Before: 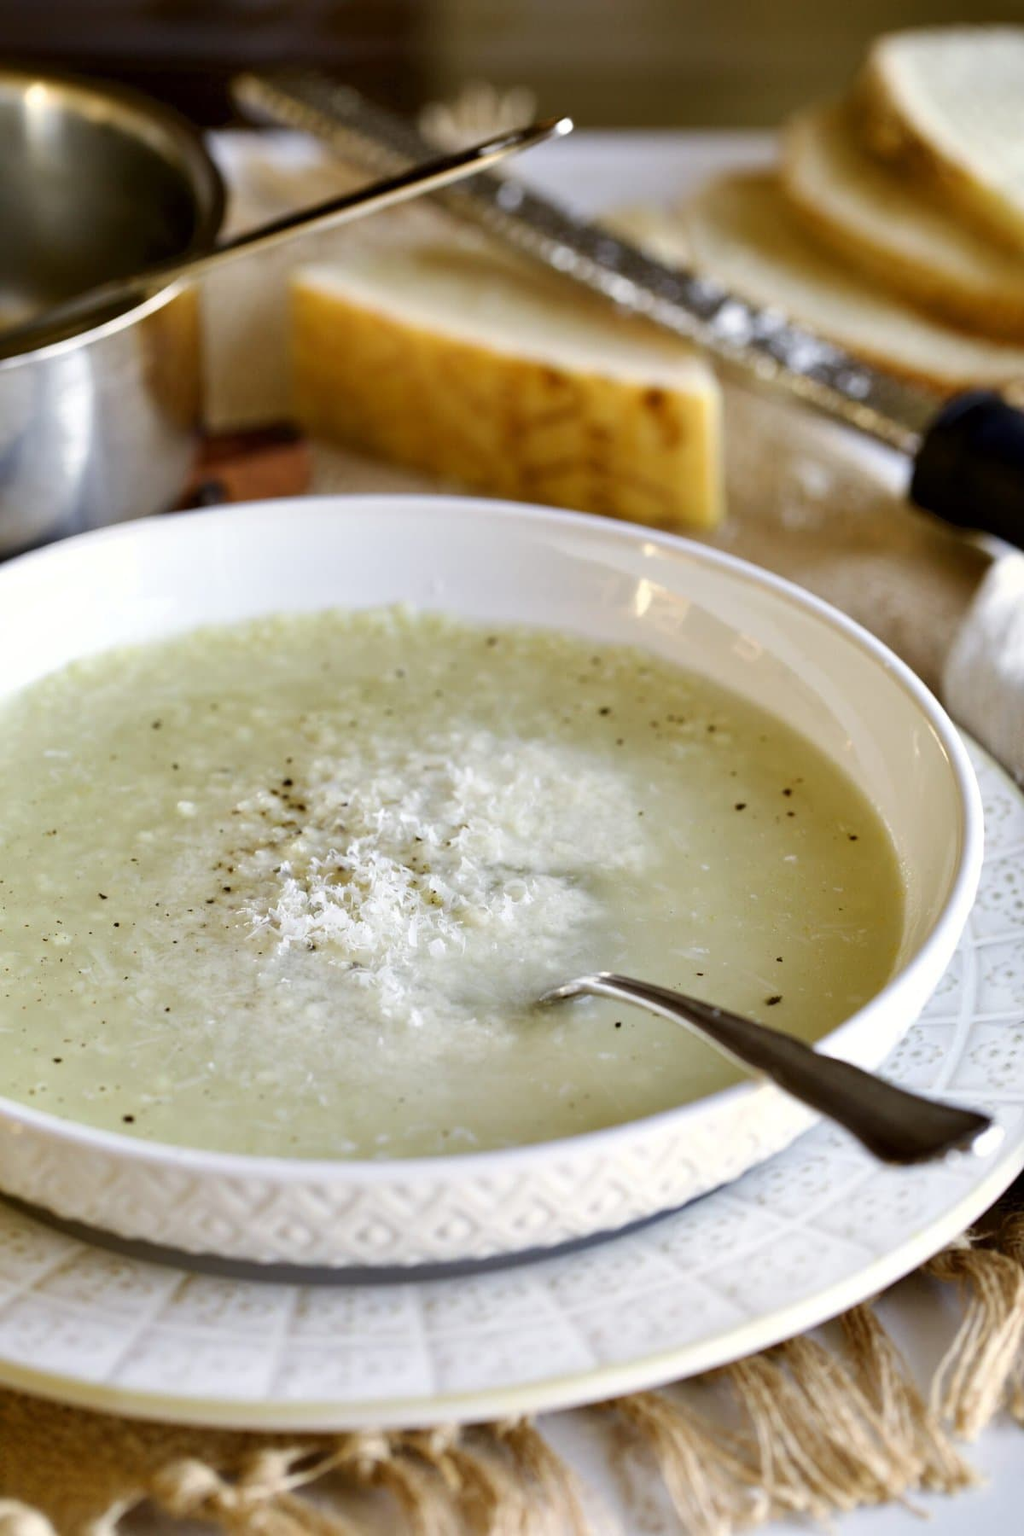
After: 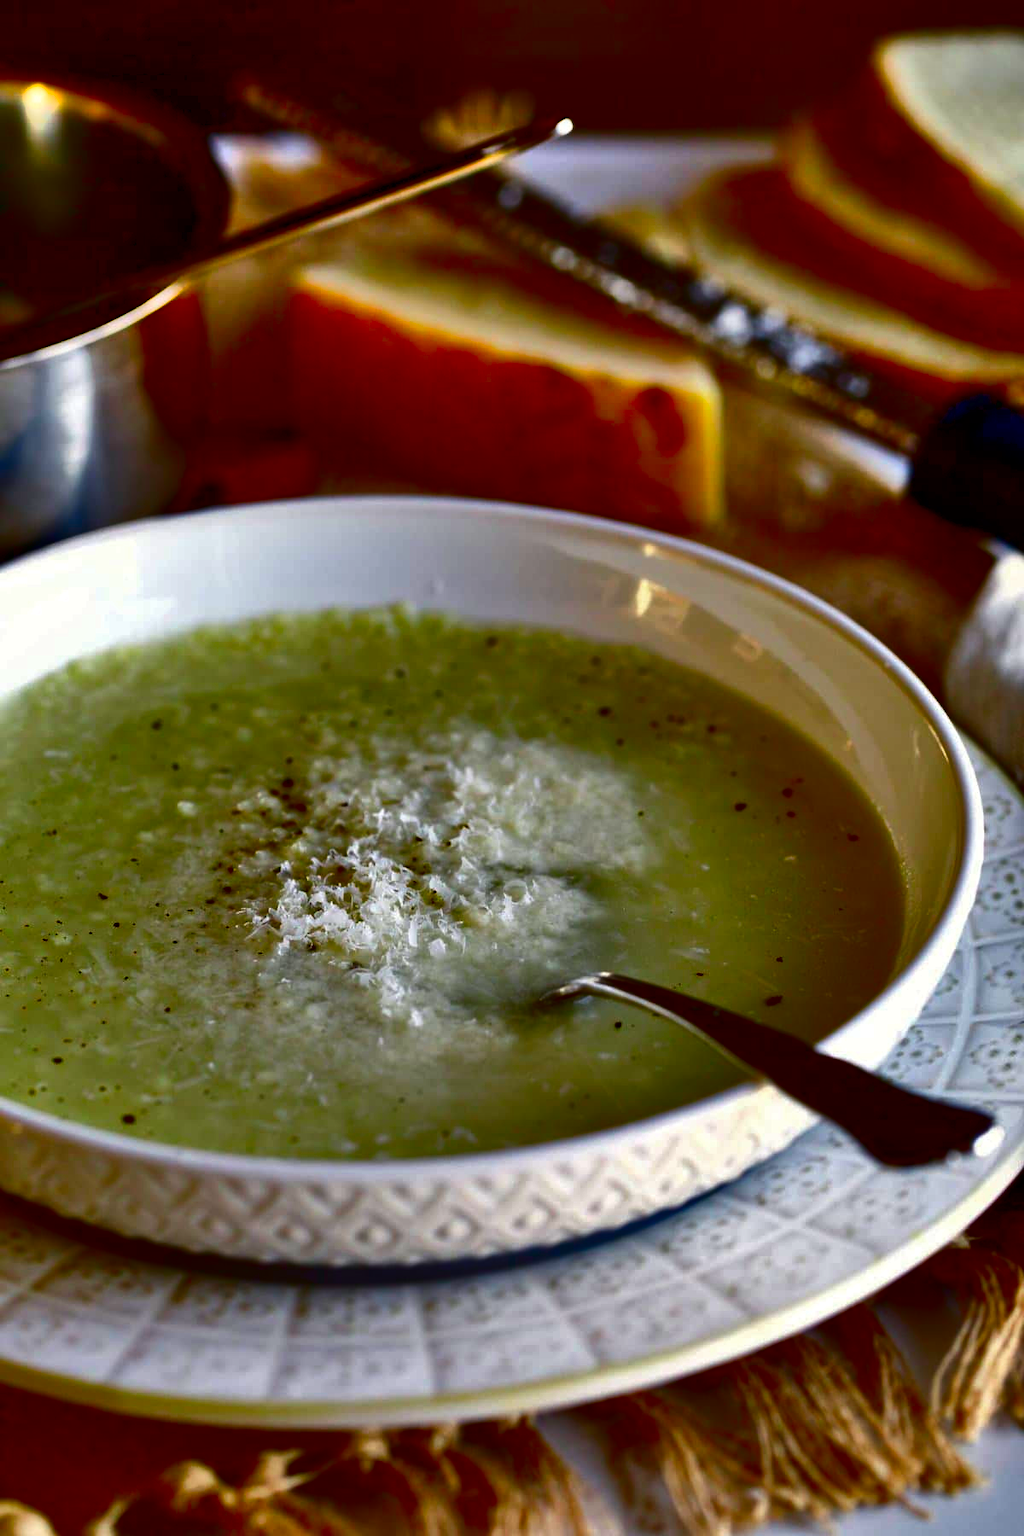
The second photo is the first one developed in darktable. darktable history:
shadows and highlights: soften with gaussian
contrast brightness saturation: brightness -1, saturation 1
